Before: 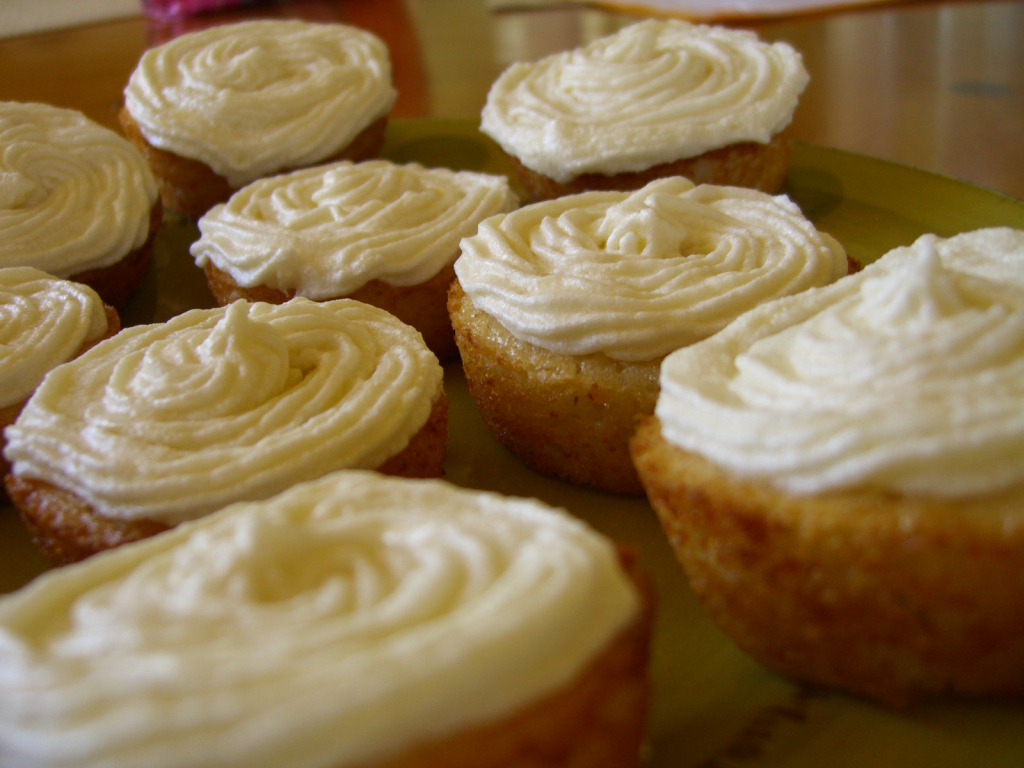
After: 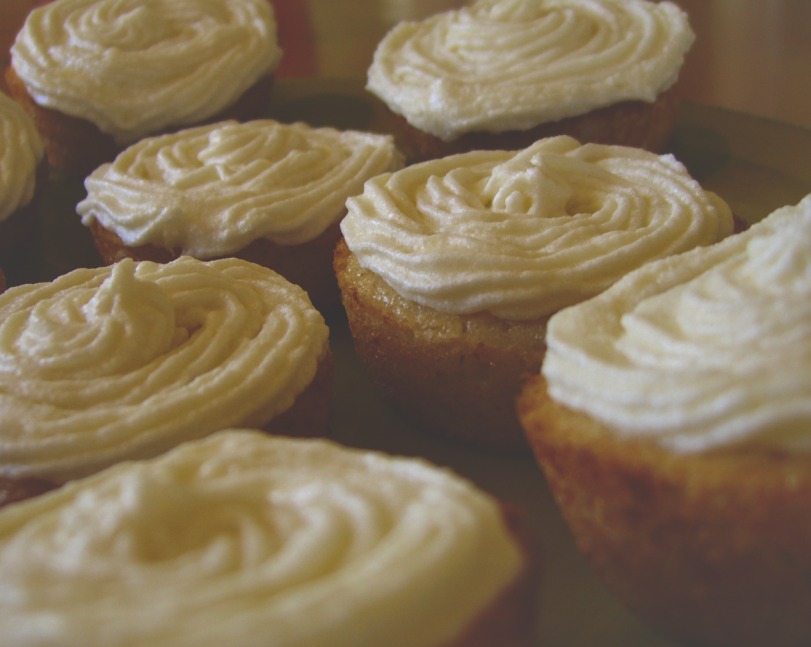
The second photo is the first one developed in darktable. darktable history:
crop: left 11.225%, top 5.381%, right 9.565%, bottom 10.314%
shadows and highlights: on, module defaults
rgb curve: curves: ch0 [(0, 0.186) (0.314, 0.284) (0.775, 0.708) (1, 1)], compensate middle gray true, preserve colors none
